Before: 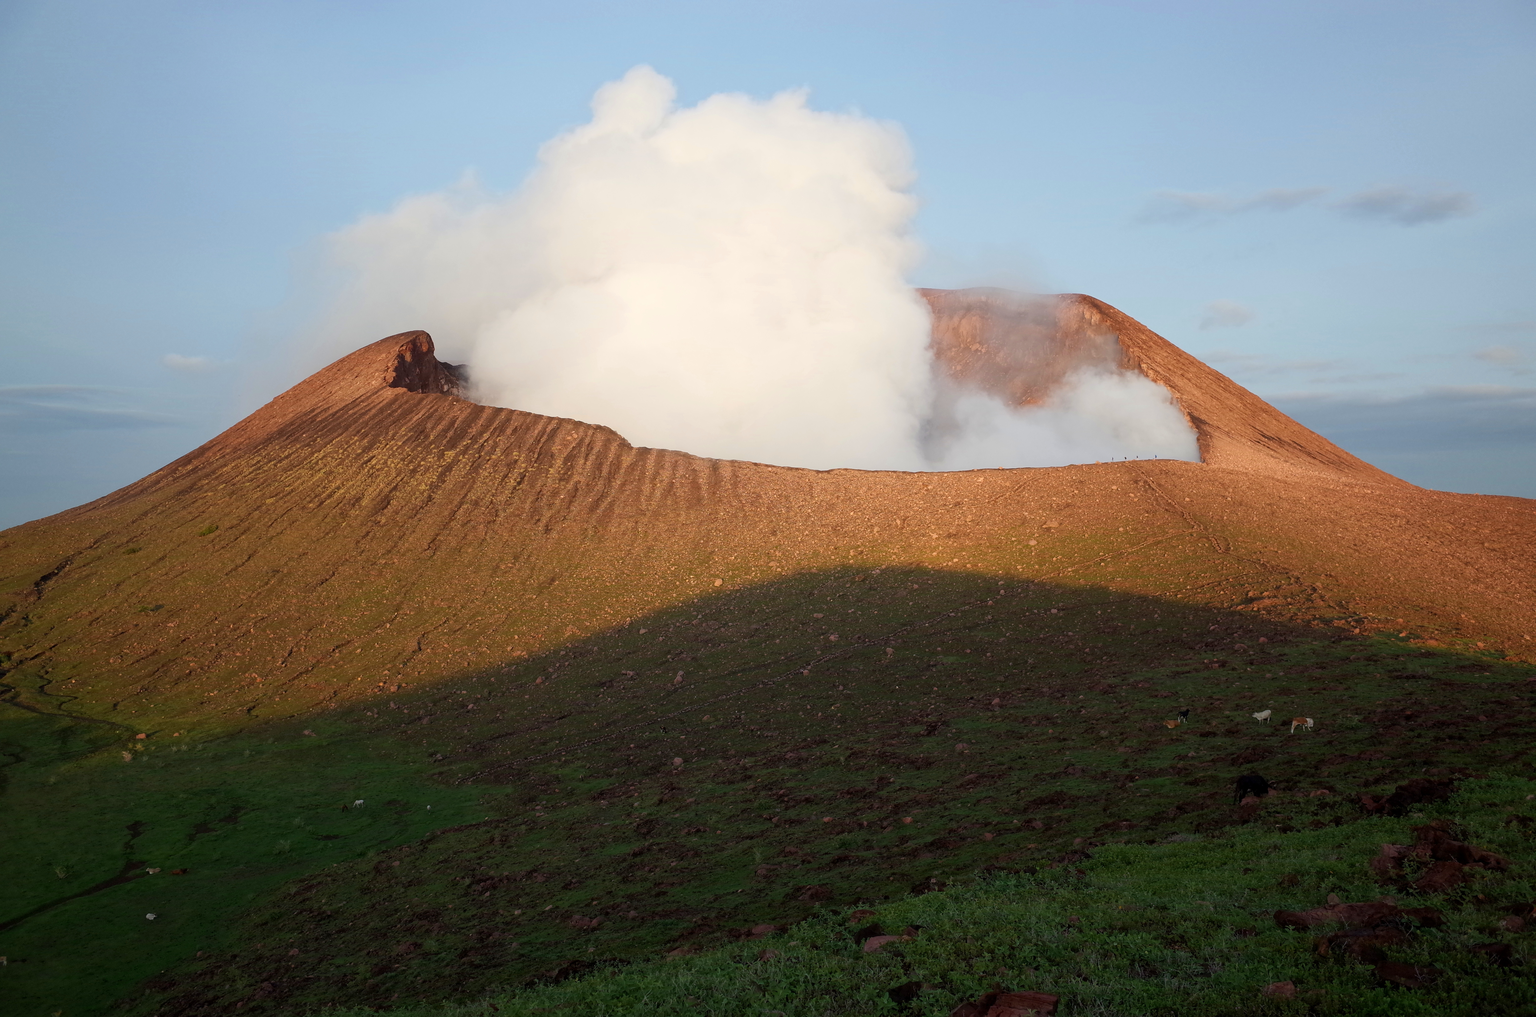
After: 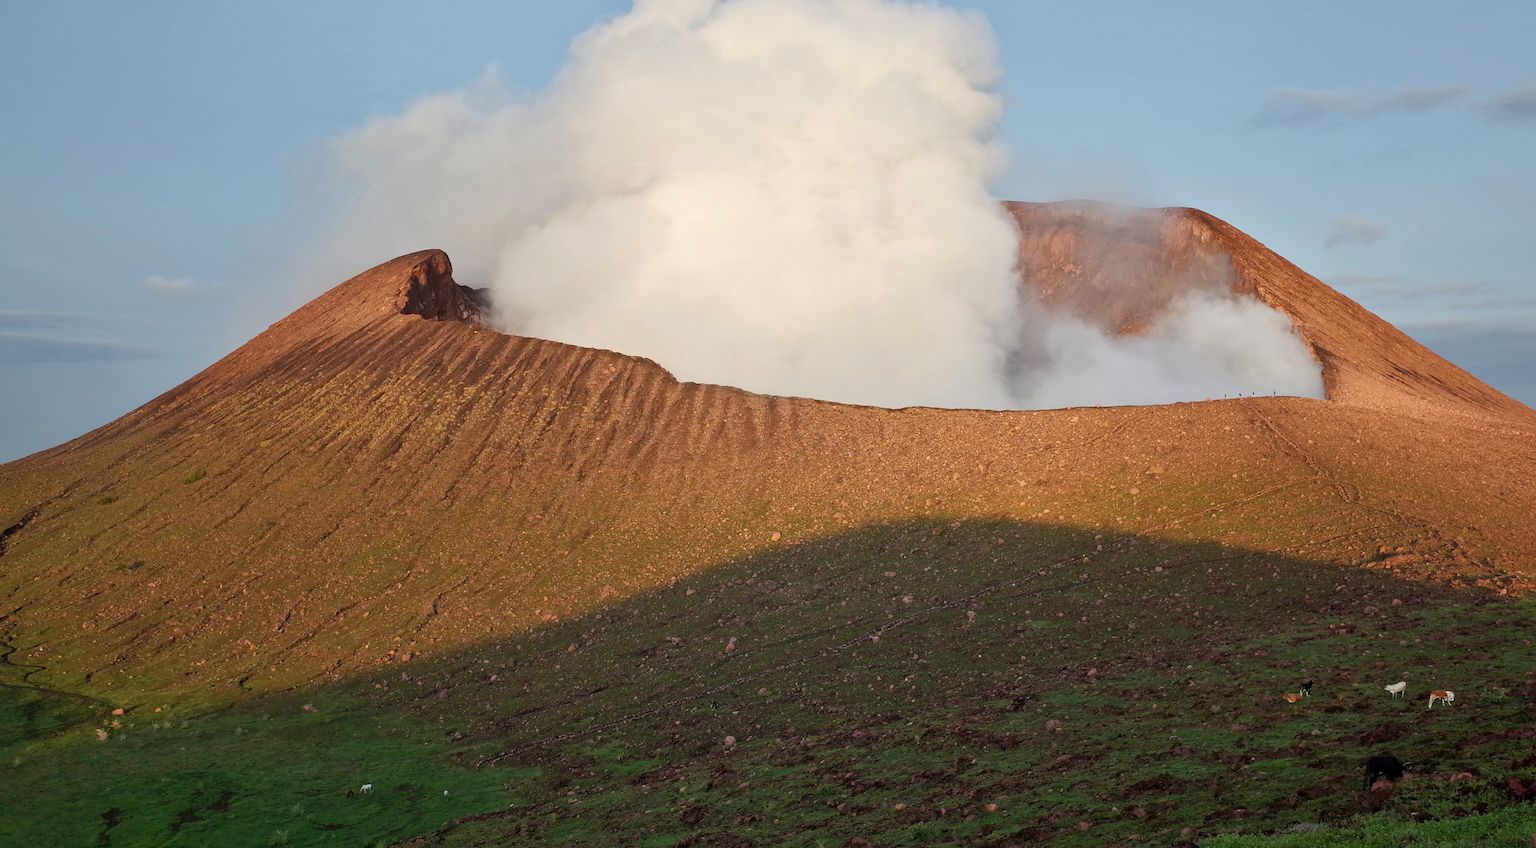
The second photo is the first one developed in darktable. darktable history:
shadows and highlights: soften with gaussian
crop and rotate: left 2.461%, top 11.038%, right 9.786%, bottom 15.735%
